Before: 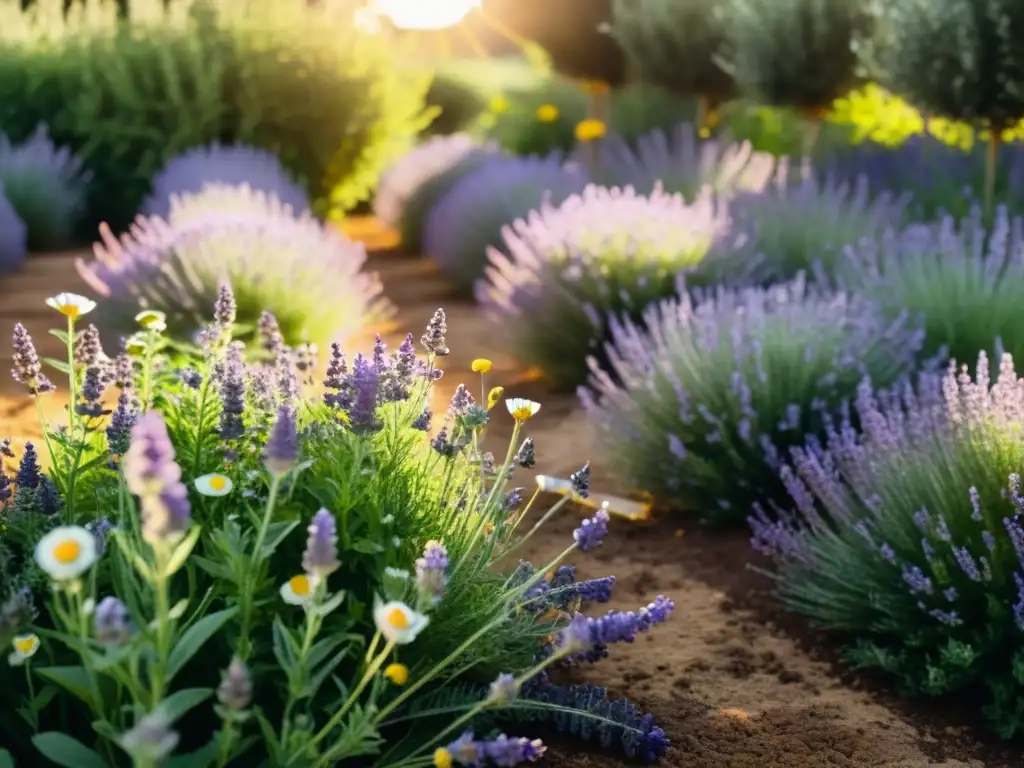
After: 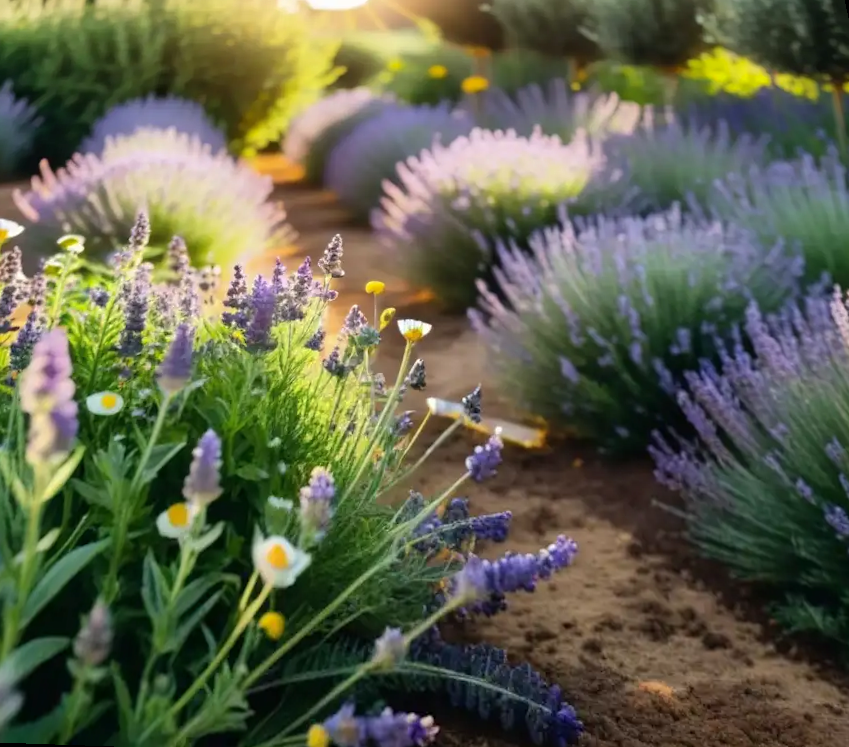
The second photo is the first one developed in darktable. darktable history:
rotate and perspective: rotation 0.72°, lens shift (vertical) -0.352, lens shift (horizontal) -0.051, crop left 0.152, crop right 0.859, crop top 0.019, crop bottom 0.964
shadows and highlights: shadows 10, white point adjustment 1, highlights -40
